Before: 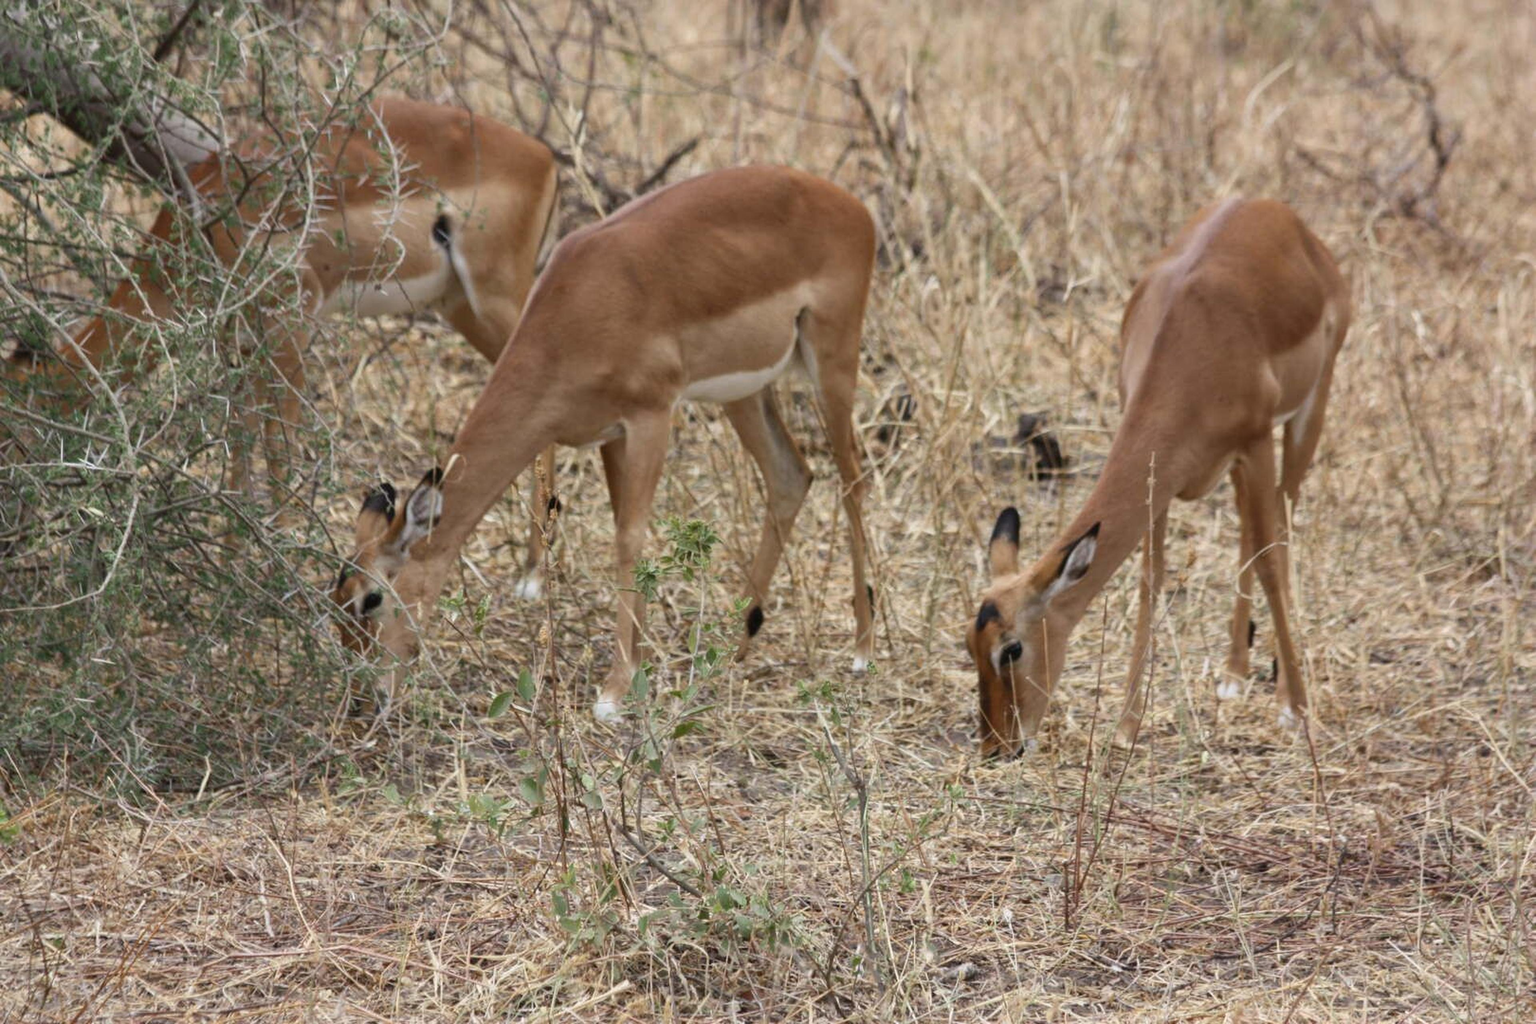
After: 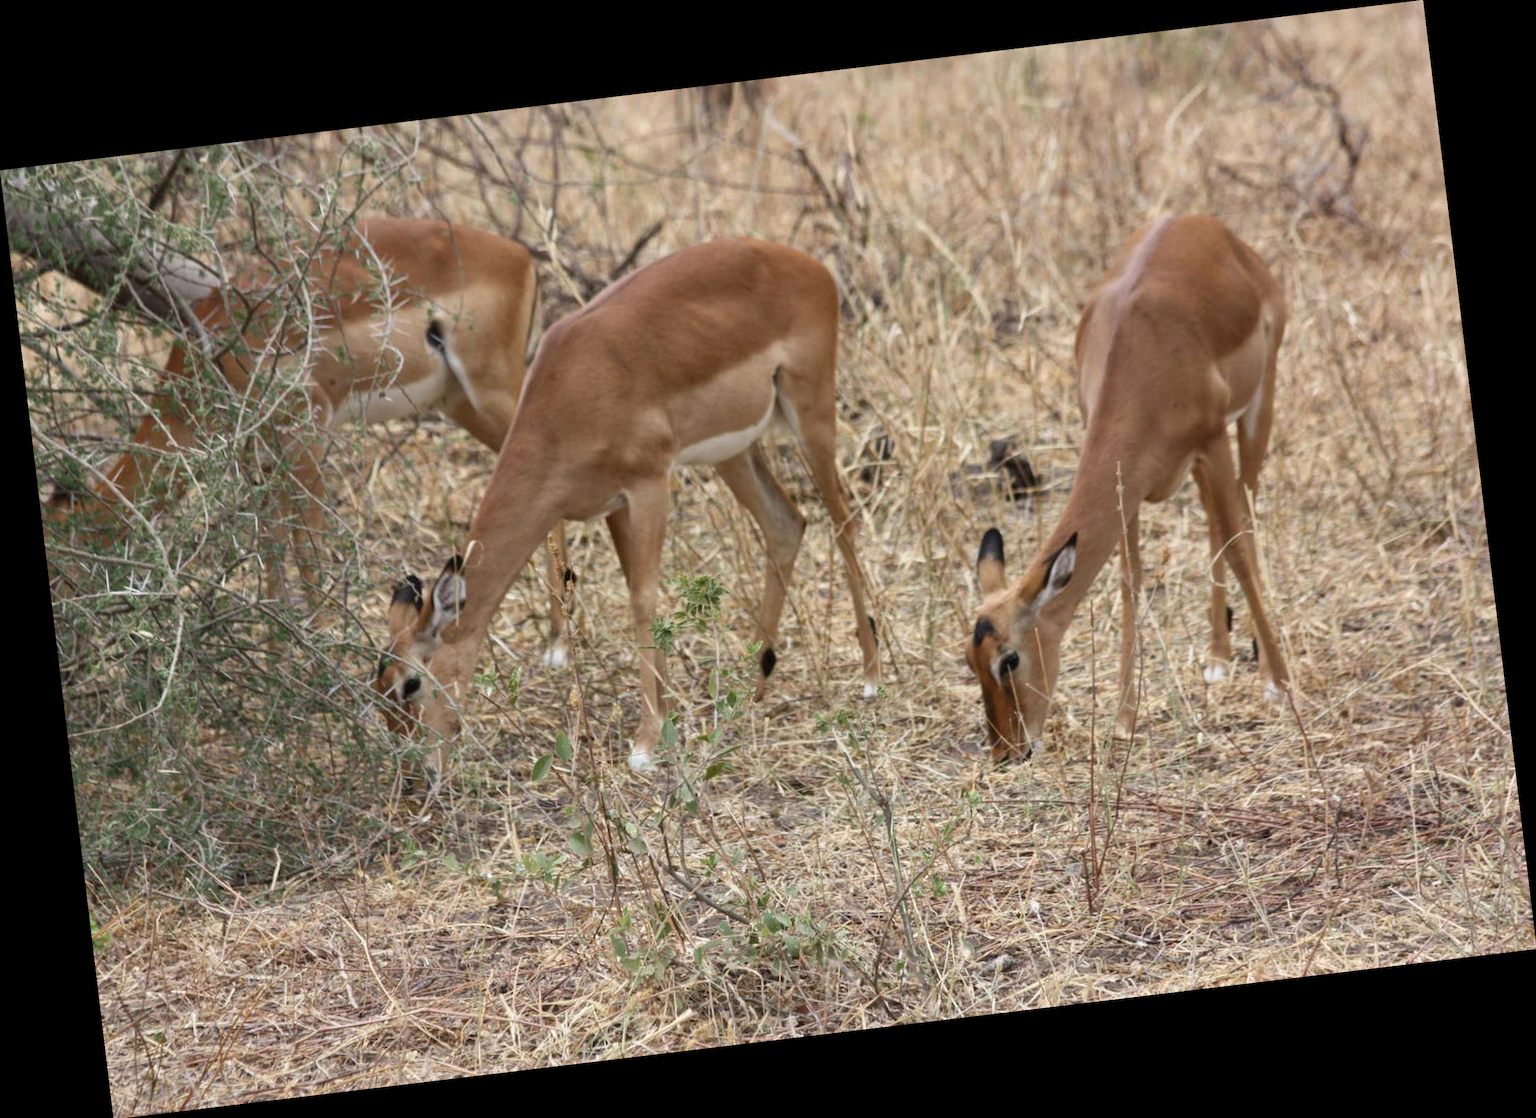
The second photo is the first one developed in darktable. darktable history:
rotate and perspective: rotation -6.83°, automatic cropping off
exposure: black level correction 0.001, exposure 0.14 EV, compensate highlight preservation false
